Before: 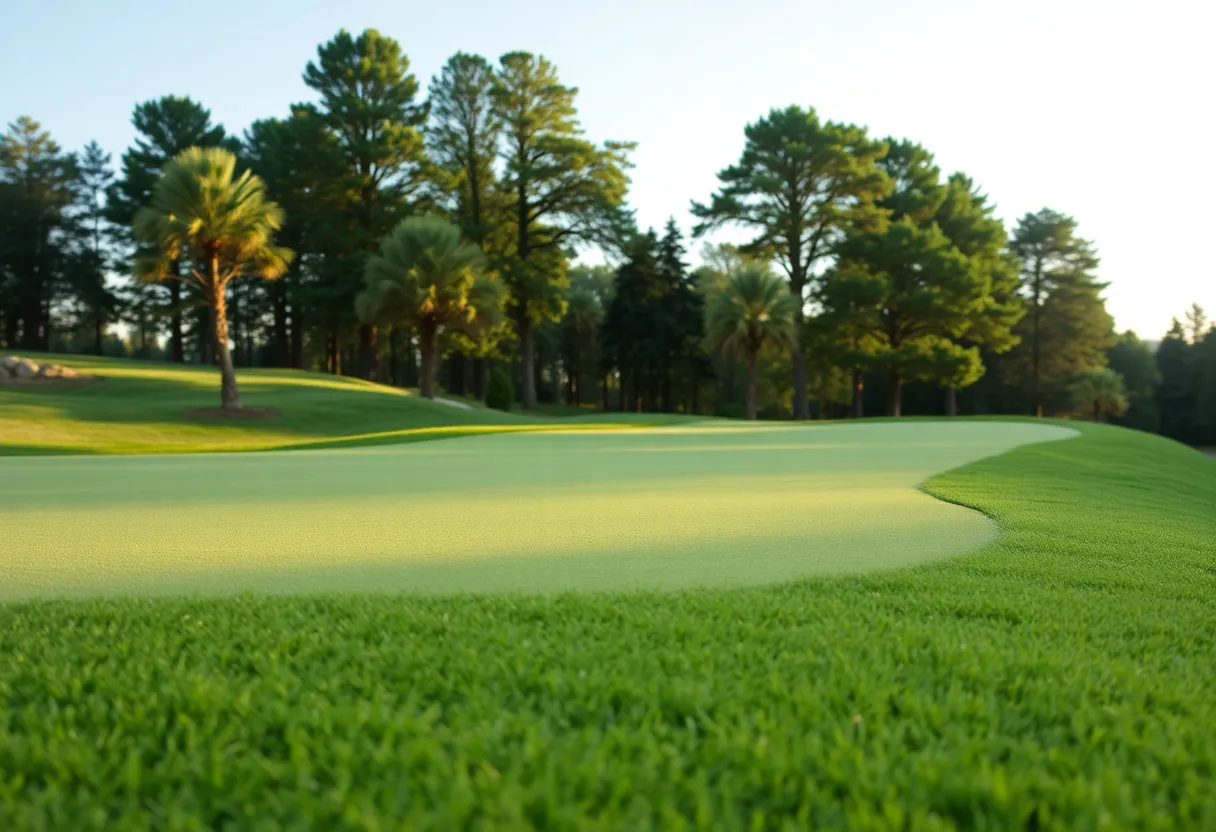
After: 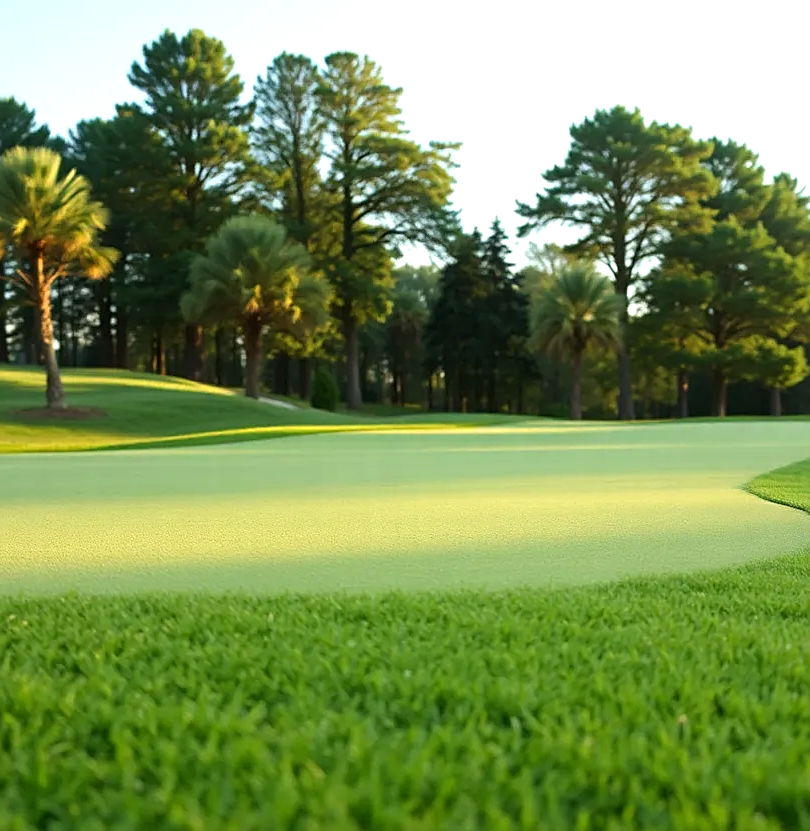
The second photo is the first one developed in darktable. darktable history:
sharpen: on, module defaults
exposure: exposure 0.367 EV, compensate highlight preservation false
crop and rotate: left 14.436%, right 18.898%
